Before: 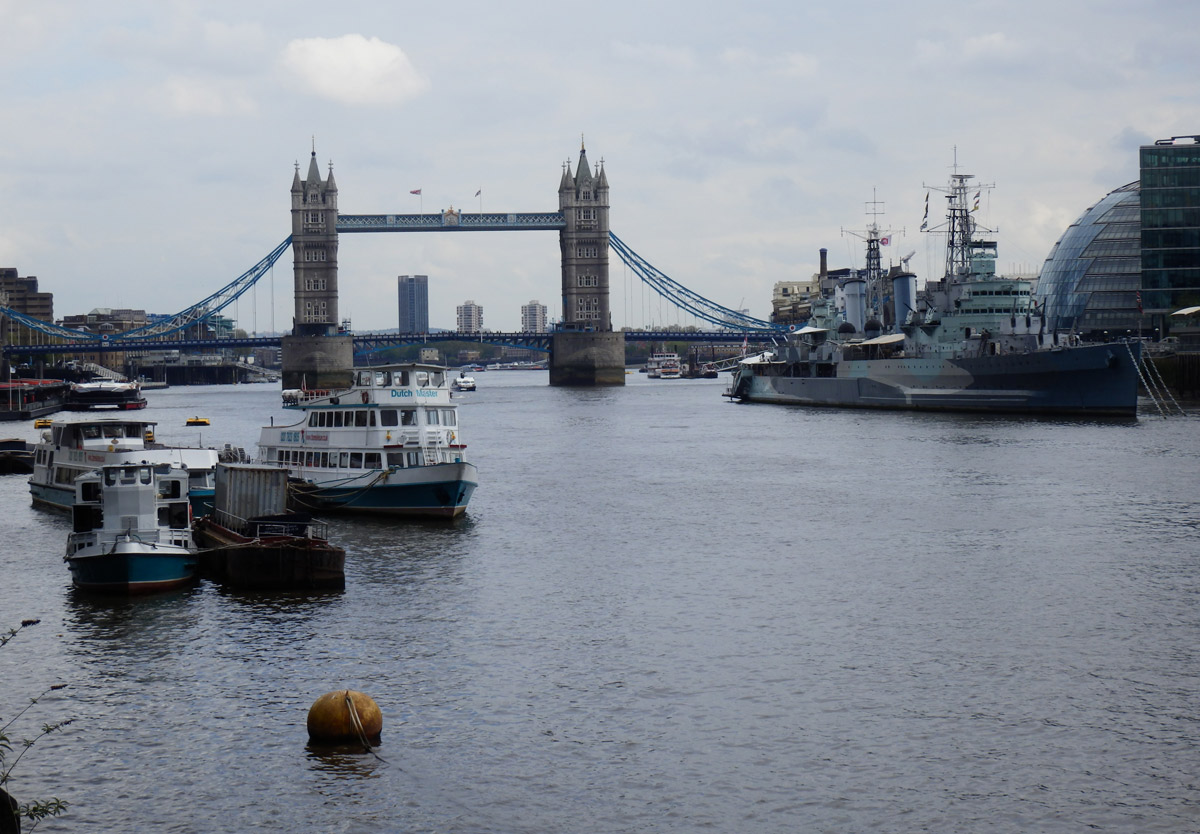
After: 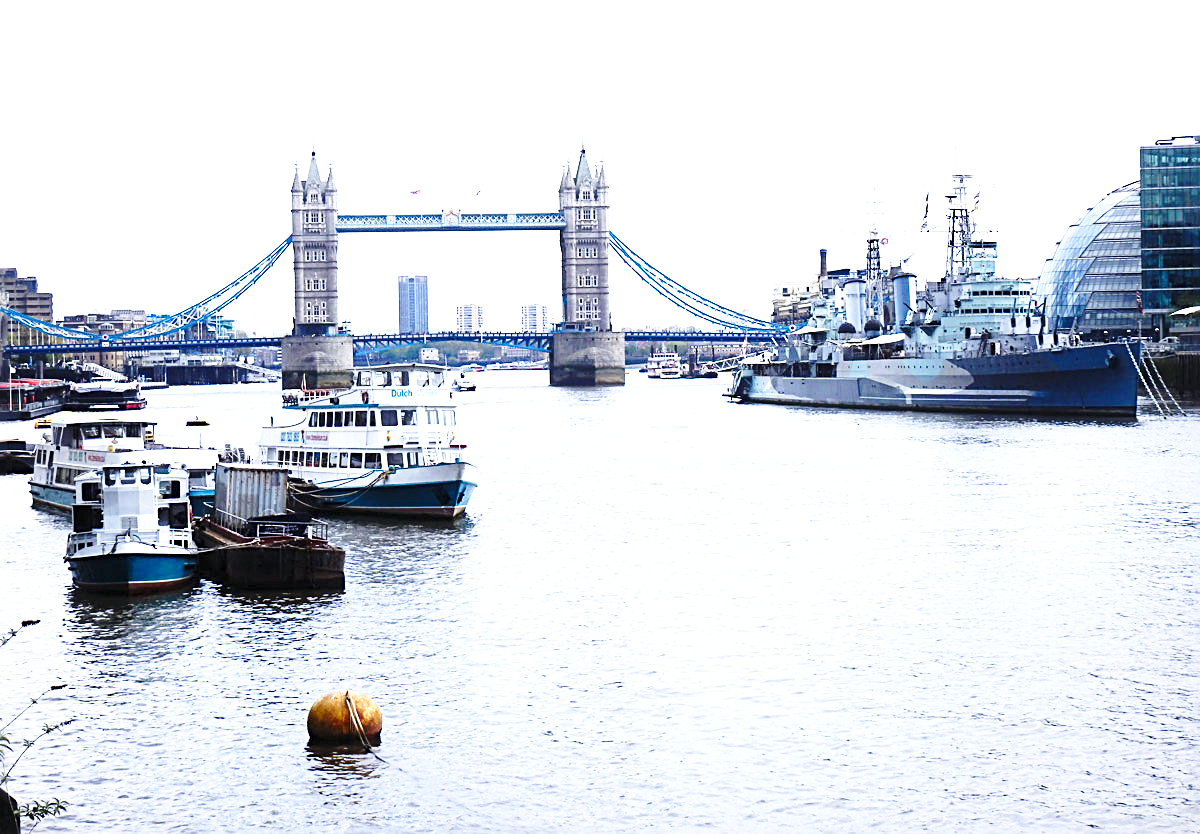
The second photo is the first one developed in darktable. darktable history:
color calibration: illuminant as shot in camera, x 0.358, y 0.373, temperature 4628.91 K
sharpen: radius 2.531, amount 0.628
base curve: curves: ch0 [(0, 0) (0.036, 0.037) (0.121, 0.228) (0.46, 0.76) (0.859, 0.983) (1, 1)], preserve colors none
exposure: black level correction 0, exposure 1.741 EV, compensate exposure bias true, compensate highlight preservation false
